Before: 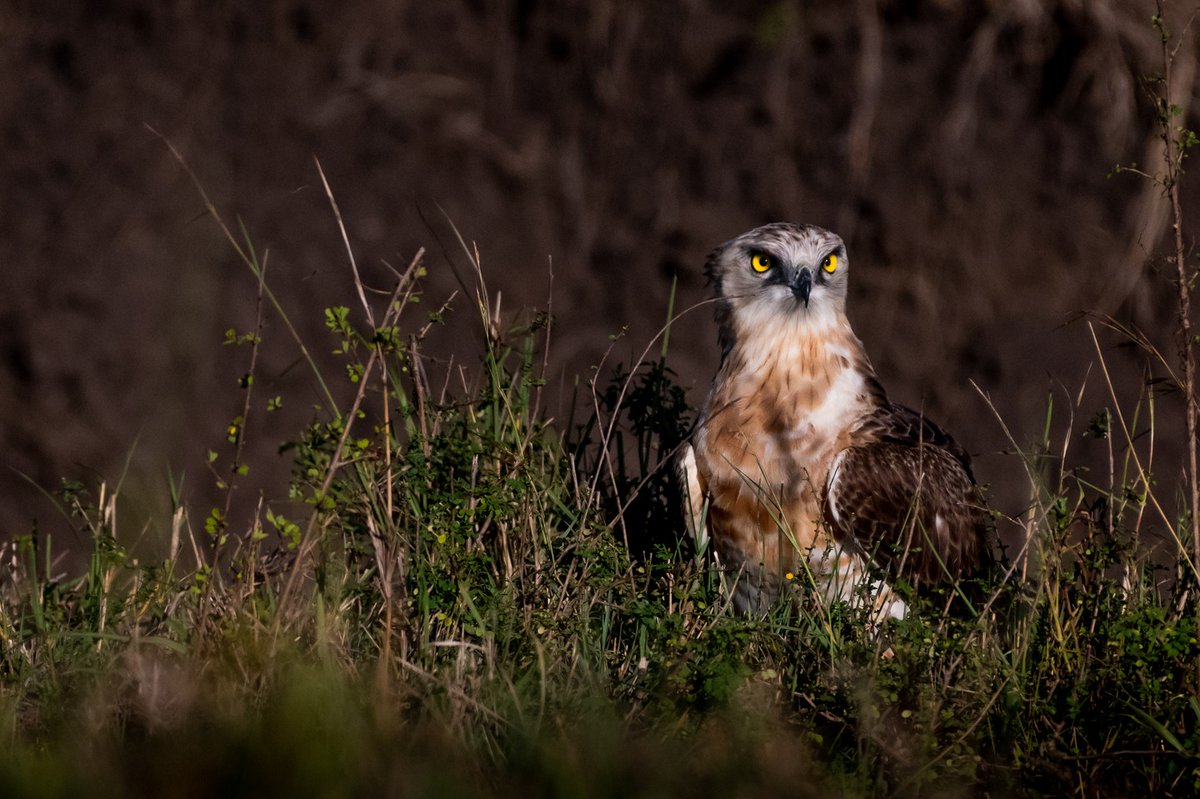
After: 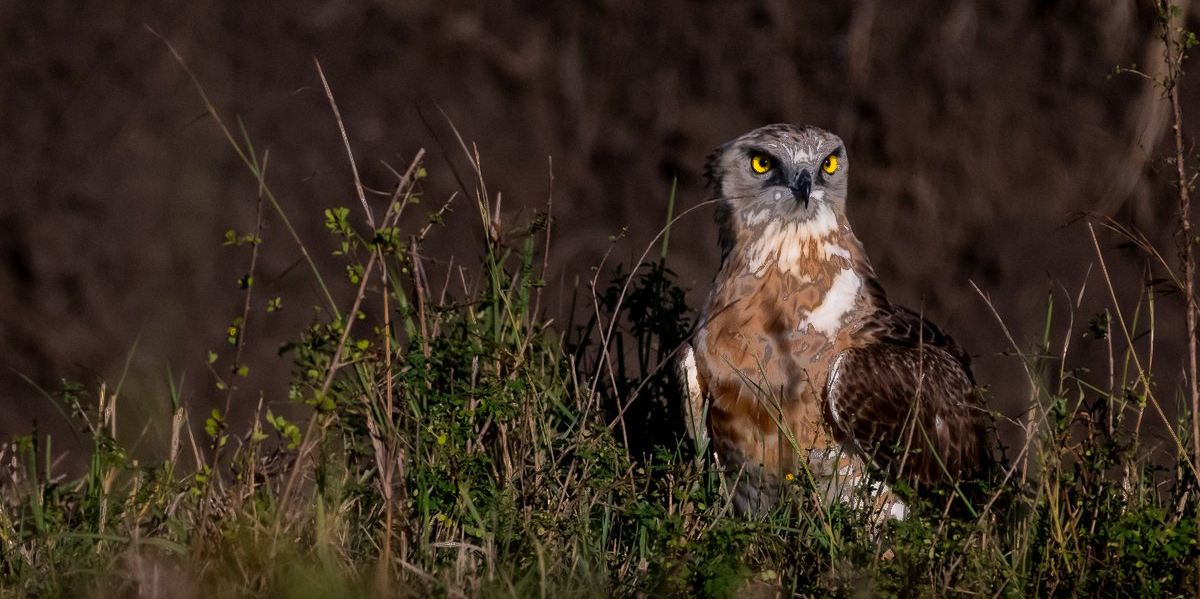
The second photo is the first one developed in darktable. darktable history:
fill light: exposure -0.73 EV, center 0.69, width 2.2
crop and rotate: top 12.5%, bottom 12.5%
